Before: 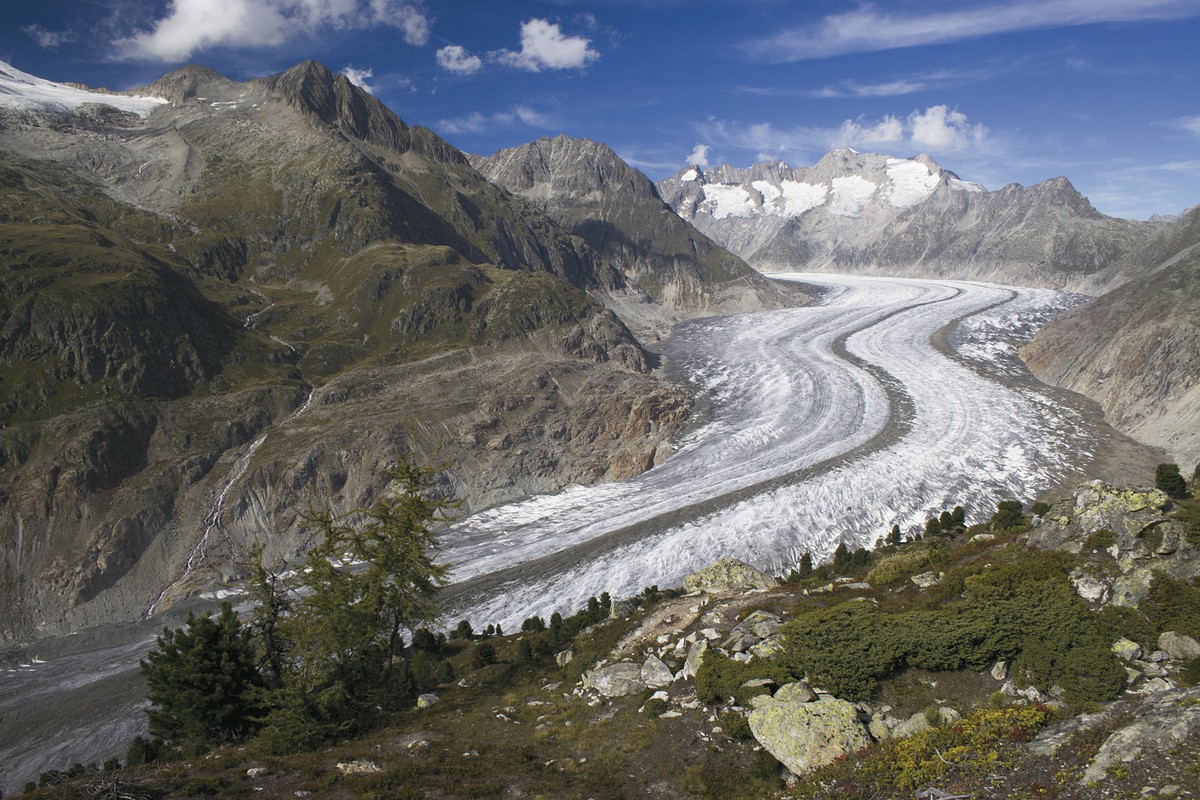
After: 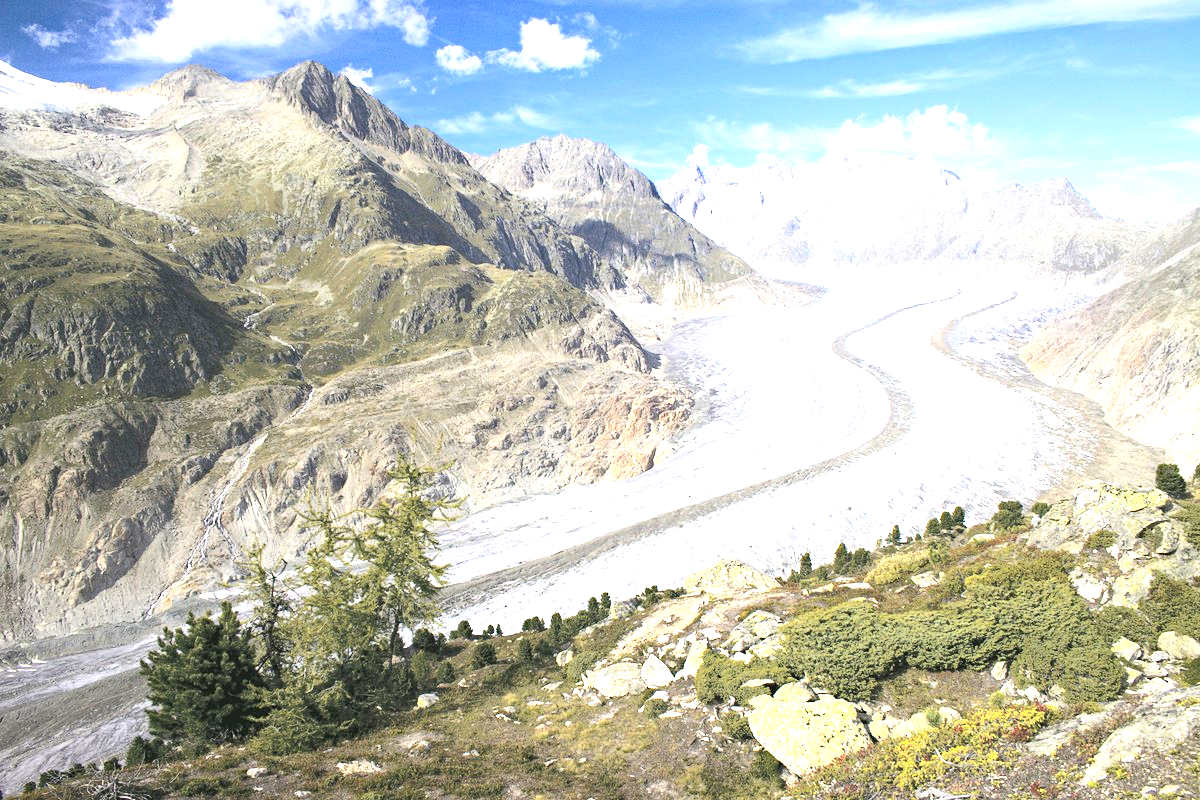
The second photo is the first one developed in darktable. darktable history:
haze removal: compatibility mode true, adaptive false
contrast brightness saturation: contrast 0.24, brightness 0.091
exposure: black level correction 0, exposure 2.14 EV, compensate highlight preservation false
